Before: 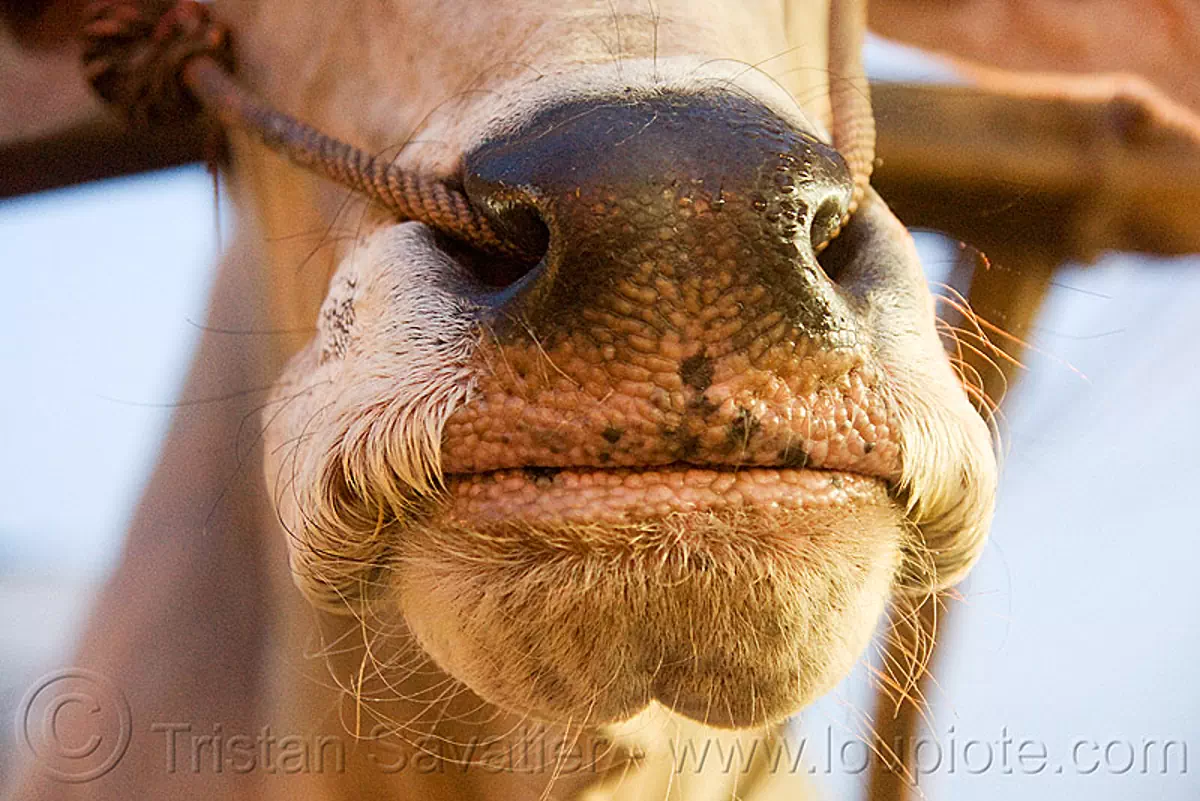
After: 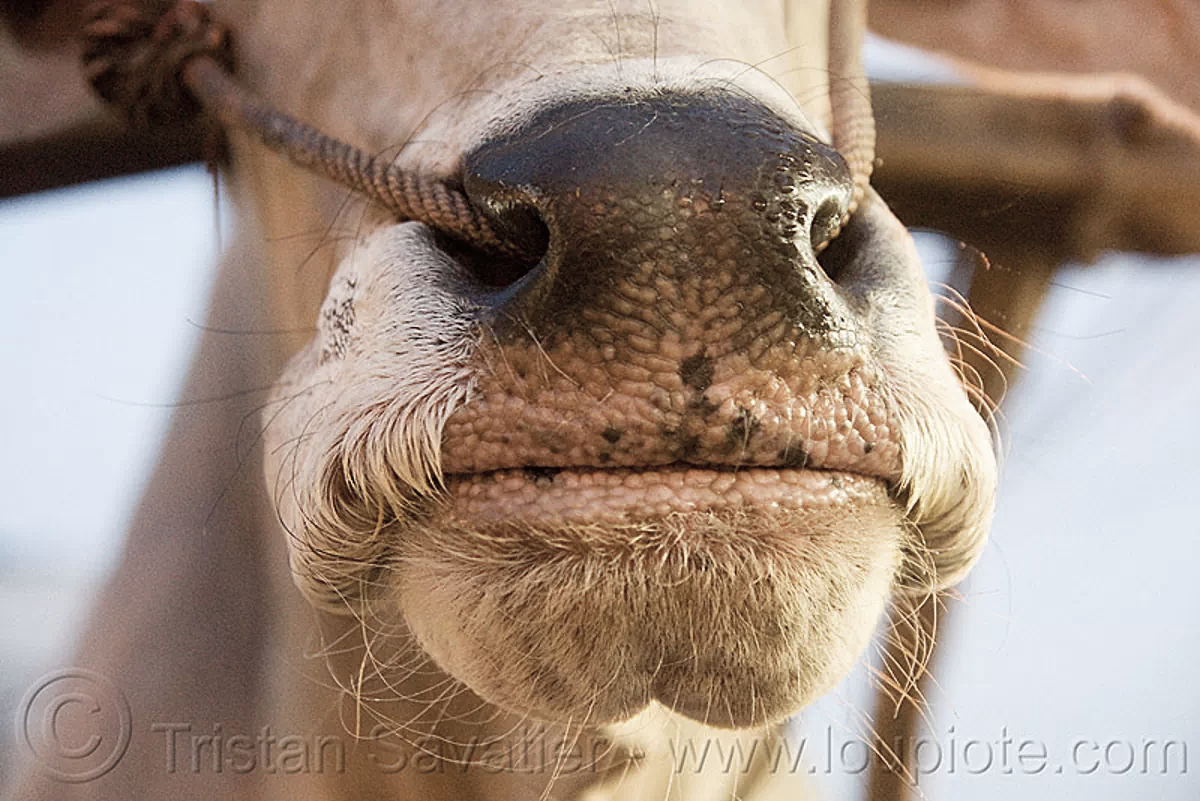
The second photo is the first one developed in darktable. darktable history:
color correction: highlights b* 0.066, saturation 0.57
